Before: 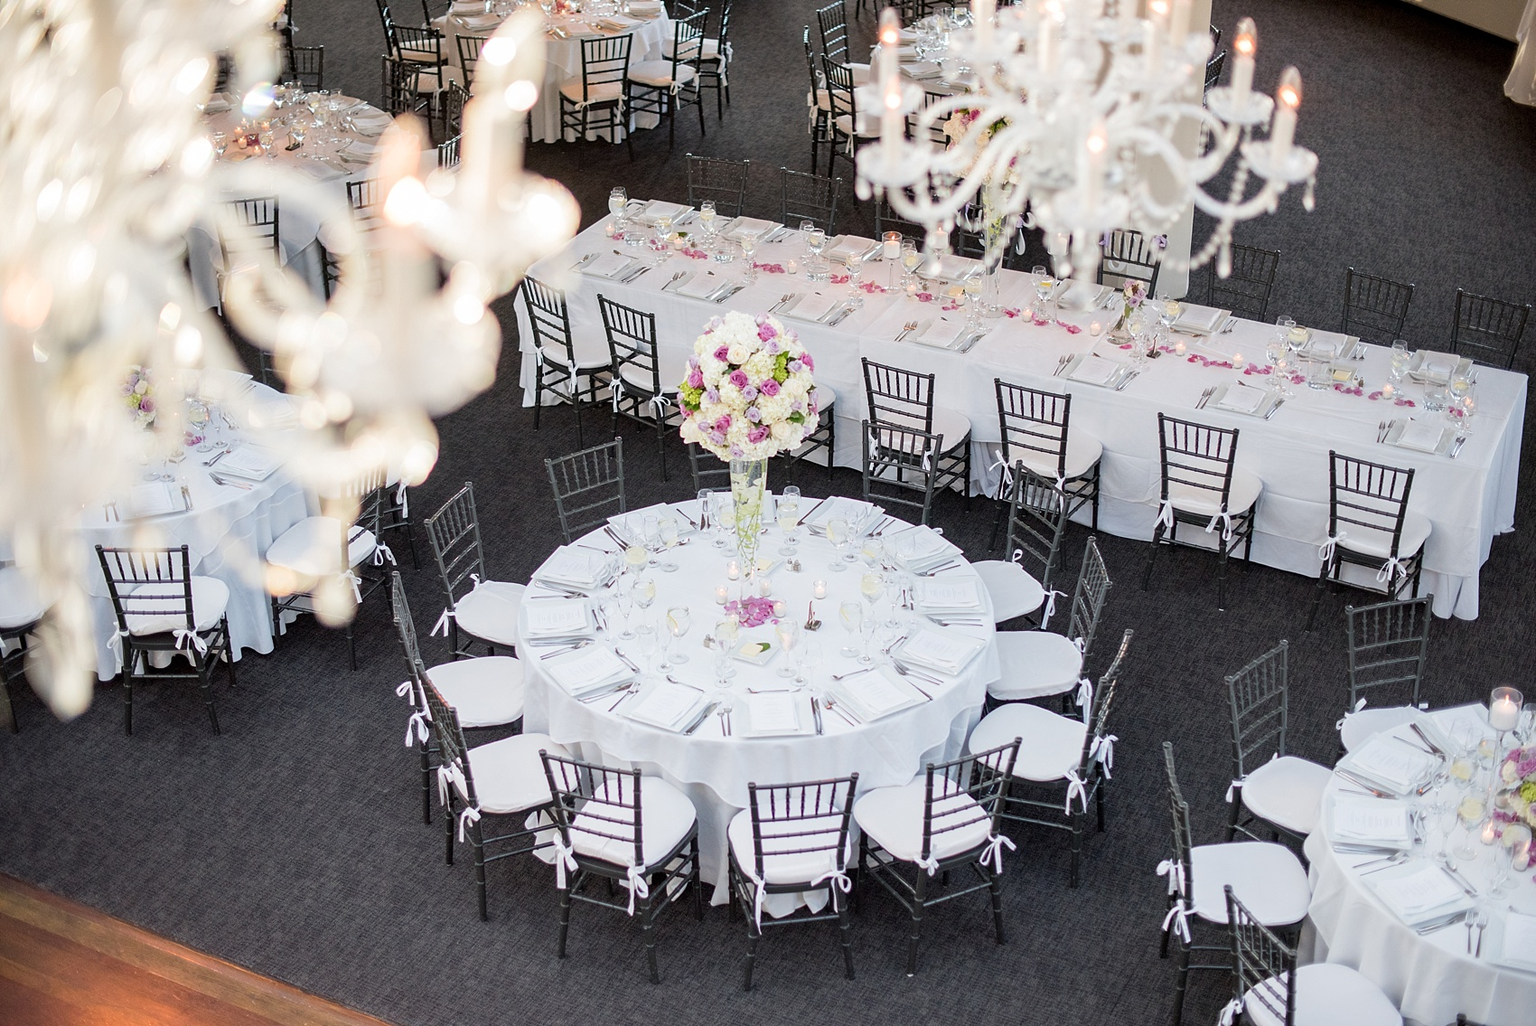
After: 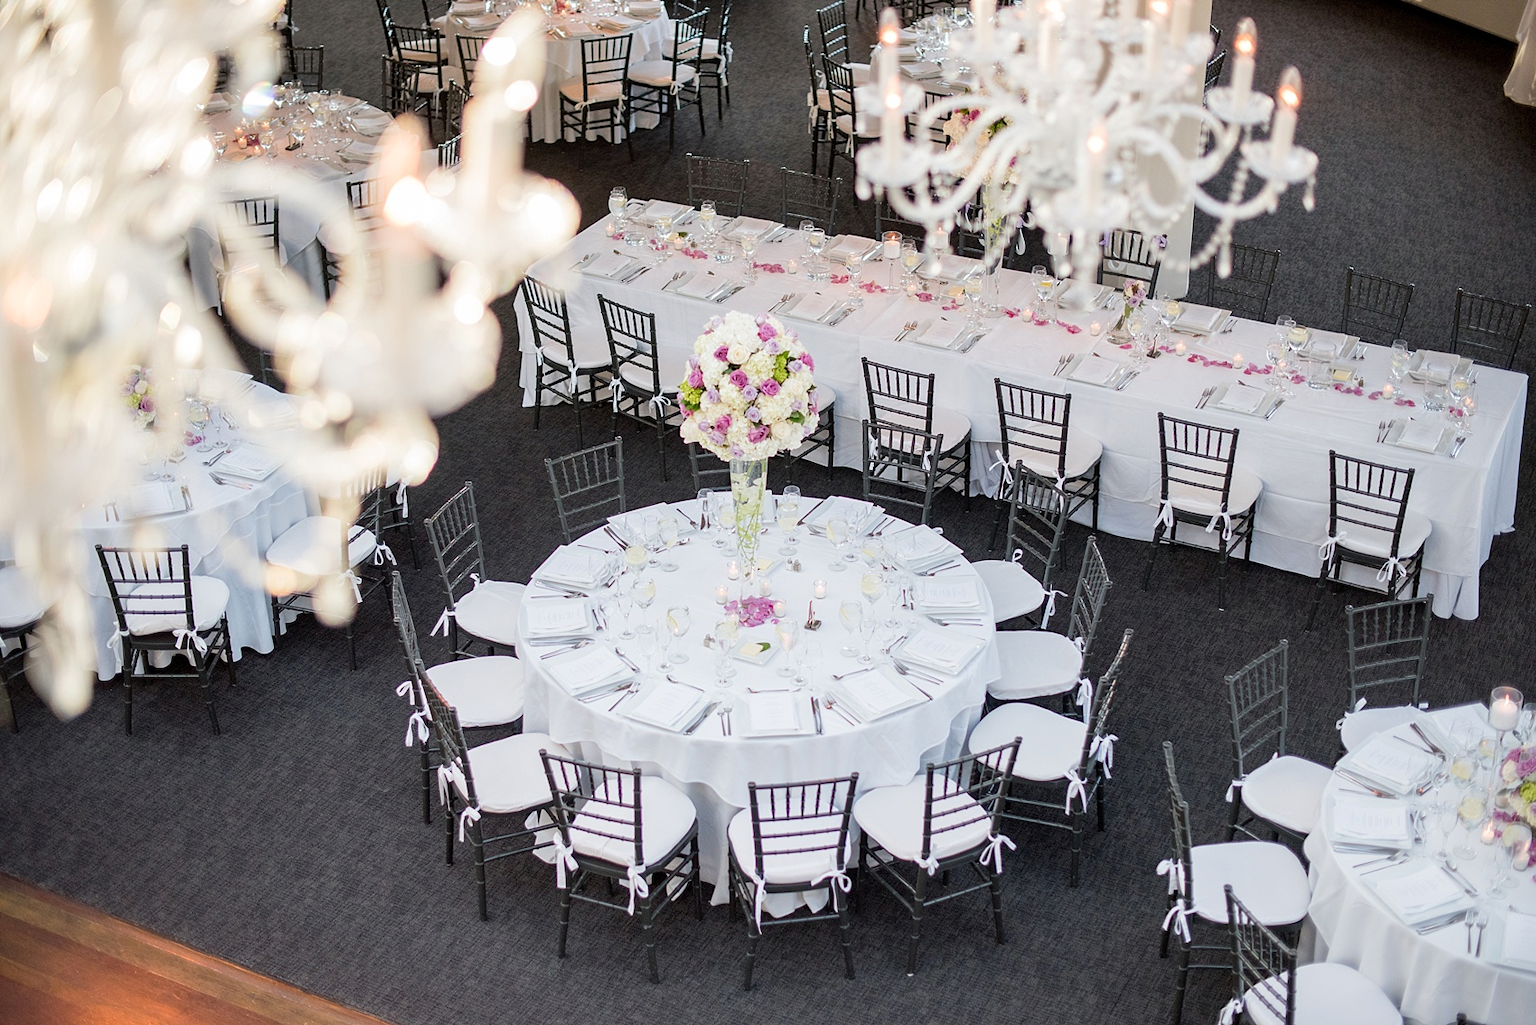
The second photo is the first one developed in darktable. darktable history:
color balance rgb: shadows lift › chroma 0.738%, shadows lift › hue 110.56°, perceptual saturation grading › global saturation 0.728%, global vibrance 10.257%, saturation formula JzAzBz (2021)
